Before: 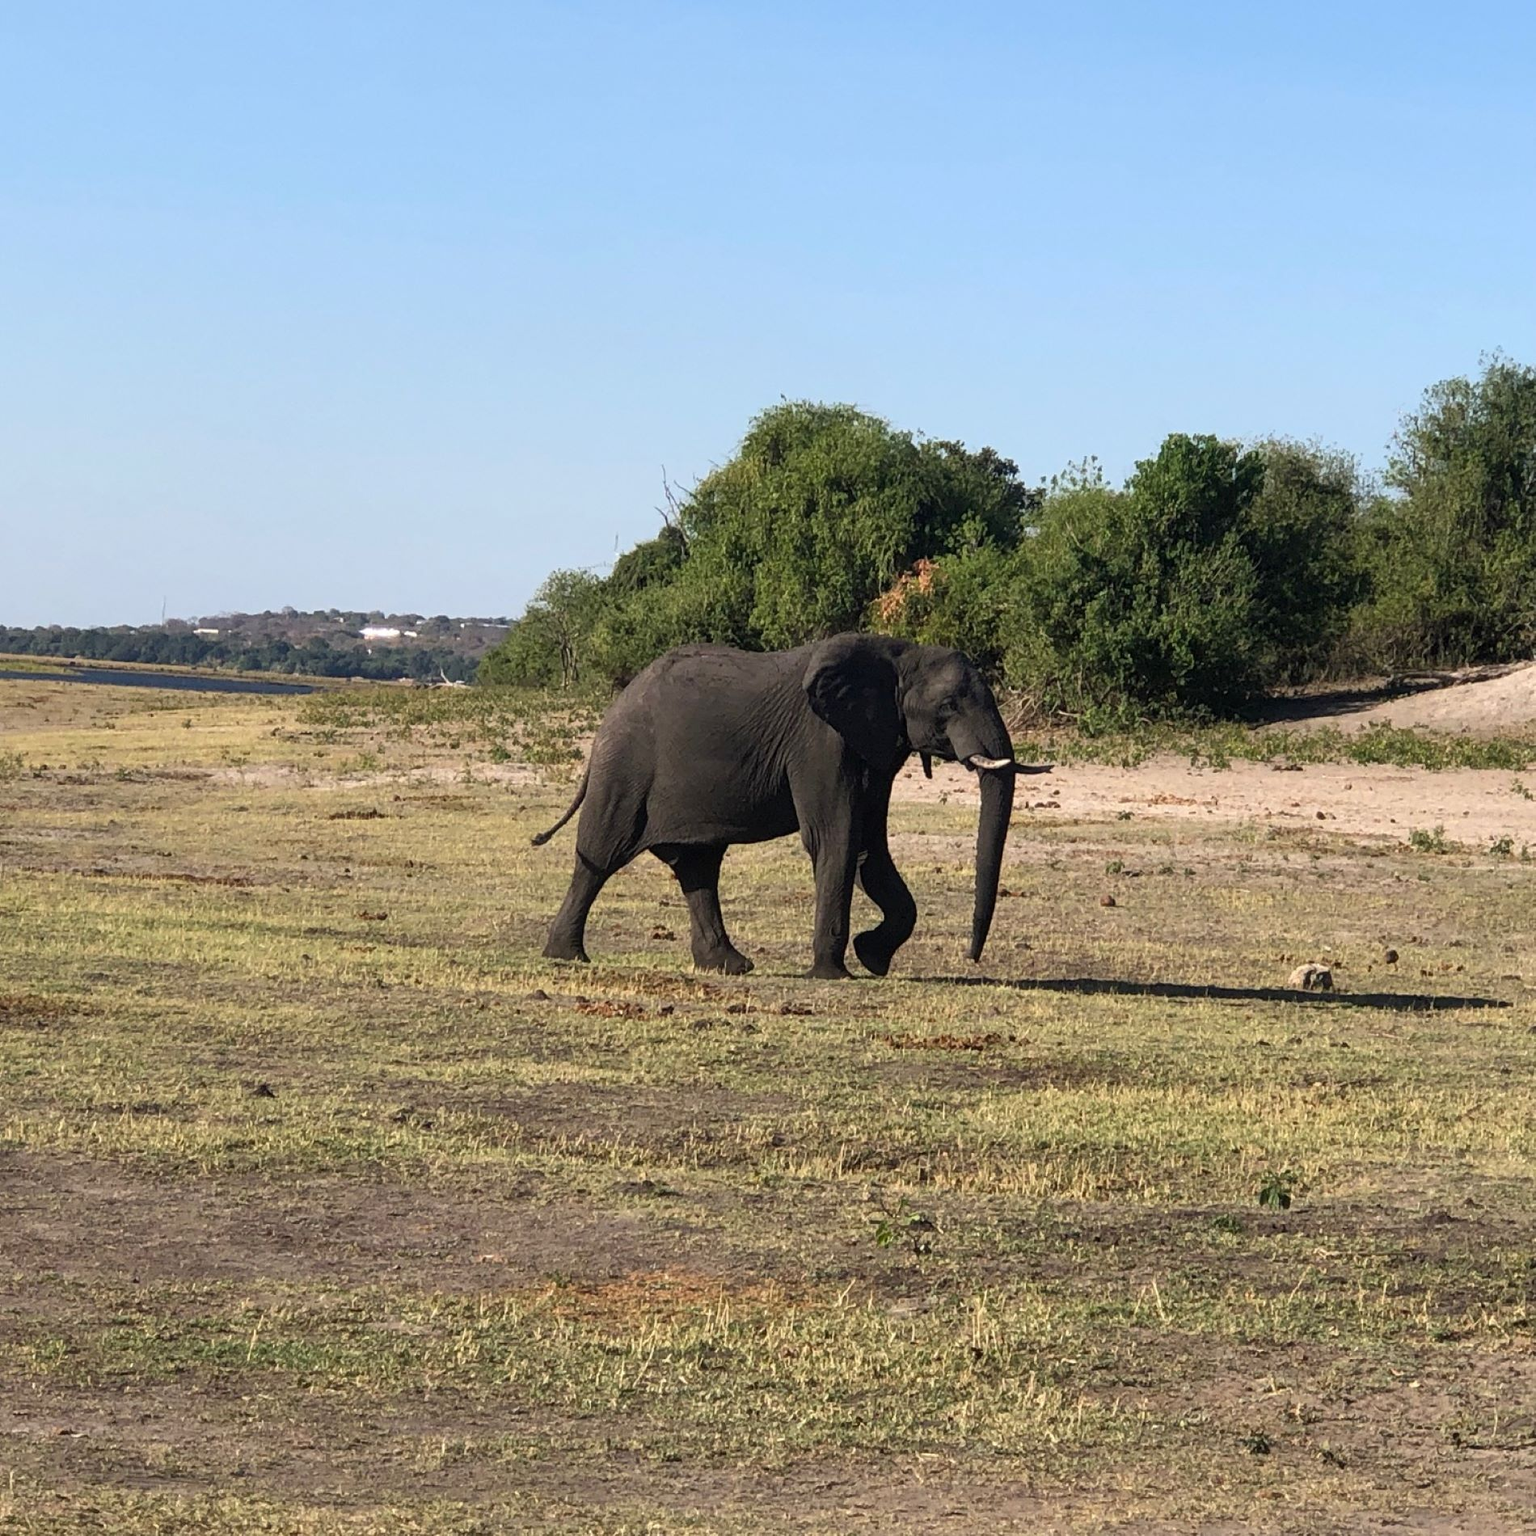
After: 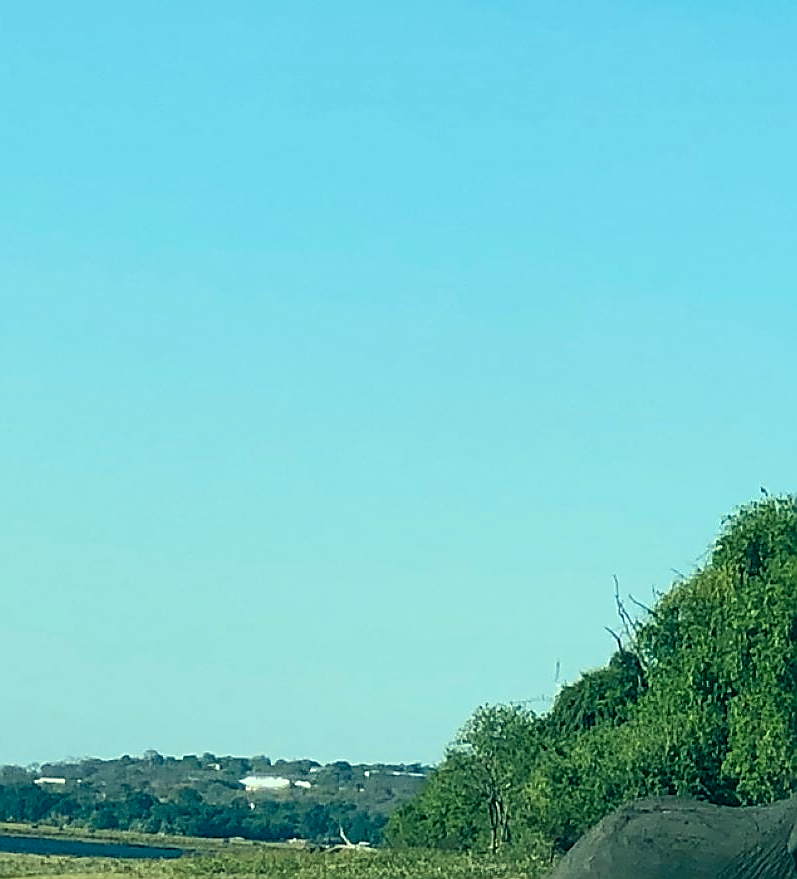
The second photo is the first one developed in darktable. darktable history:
crop and rotate: left 10.817%, top 0.062%, right 47.194%, bottom 53.626%
color correction: highlights a* -20.08, highlights b* 9.8, shadows a* -20.4, shadows b* -10.76
sharpen: radius 1.4, amount 1.25, threshold 0.7
